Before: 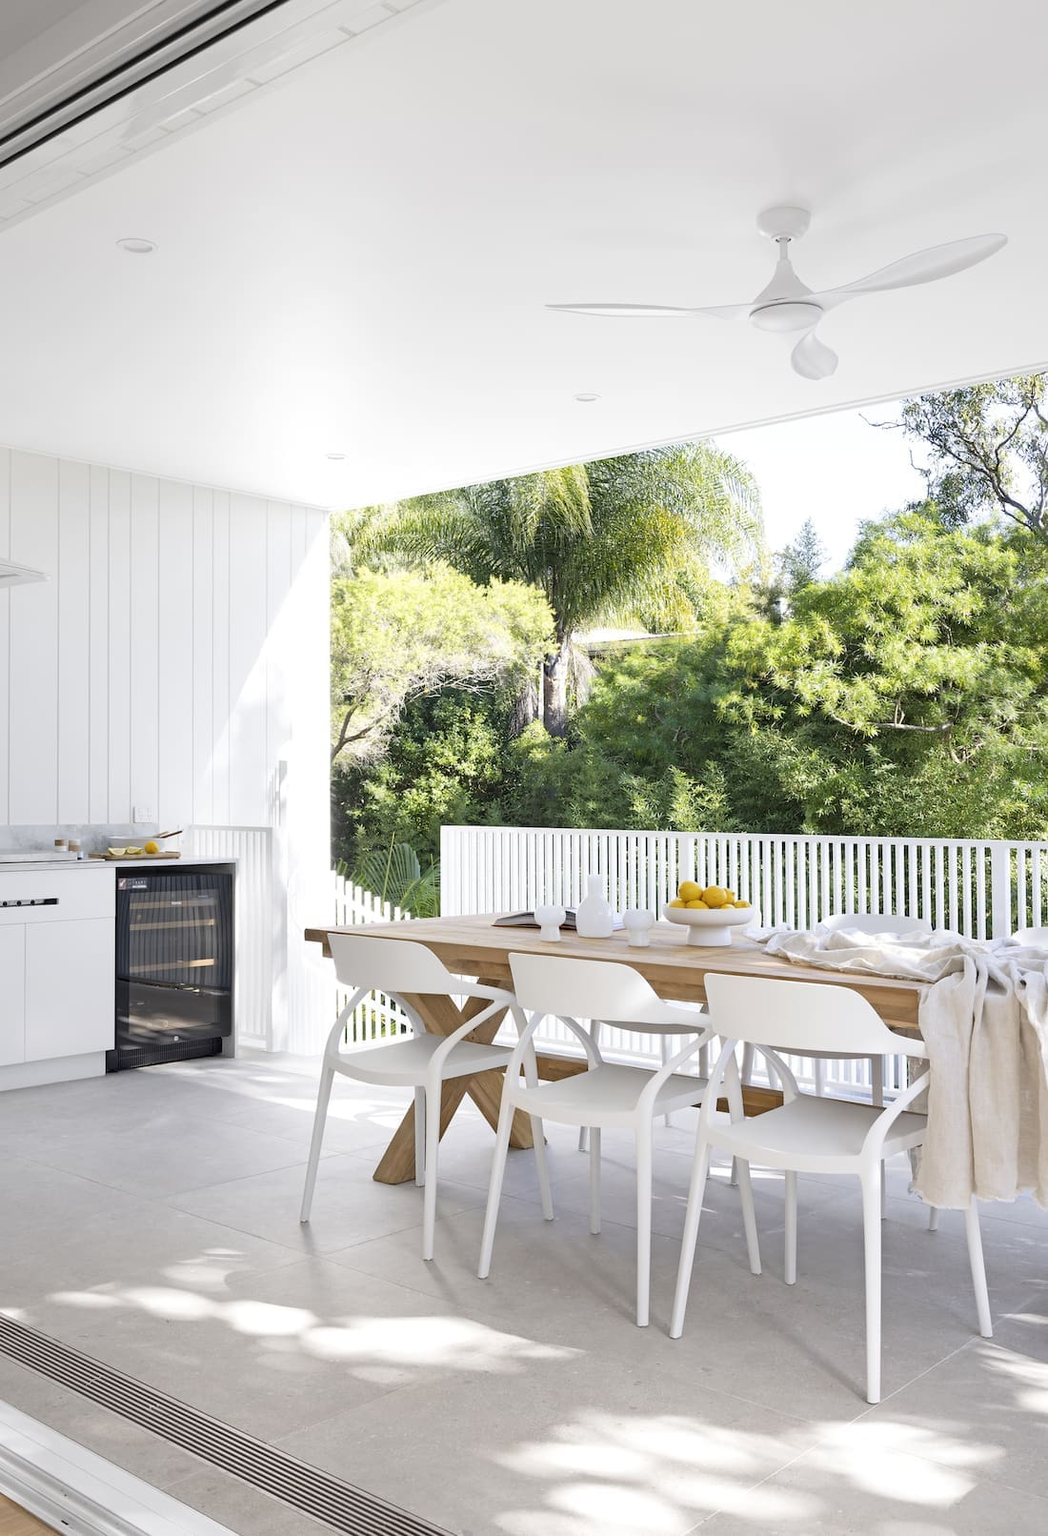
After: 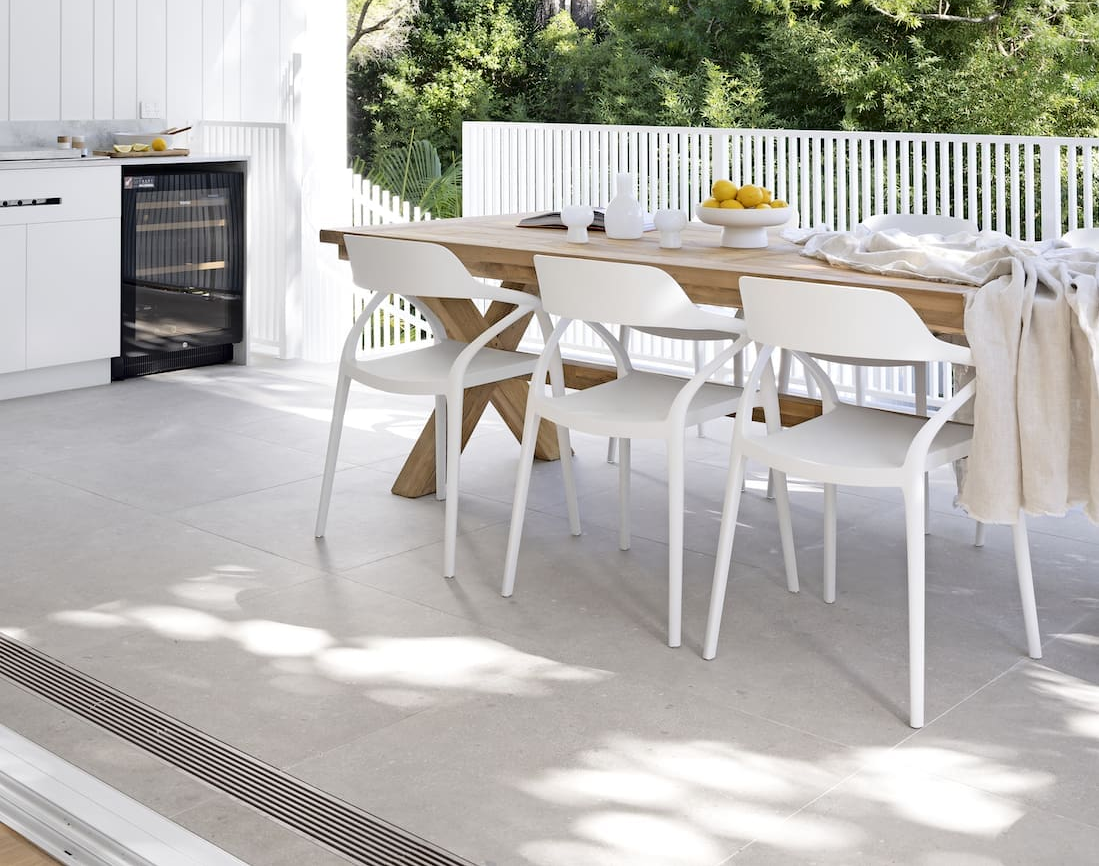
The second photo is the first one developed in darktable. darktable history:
fill light: exposure -2 EV, width 8.6
crop and rotate: top 46.237%
